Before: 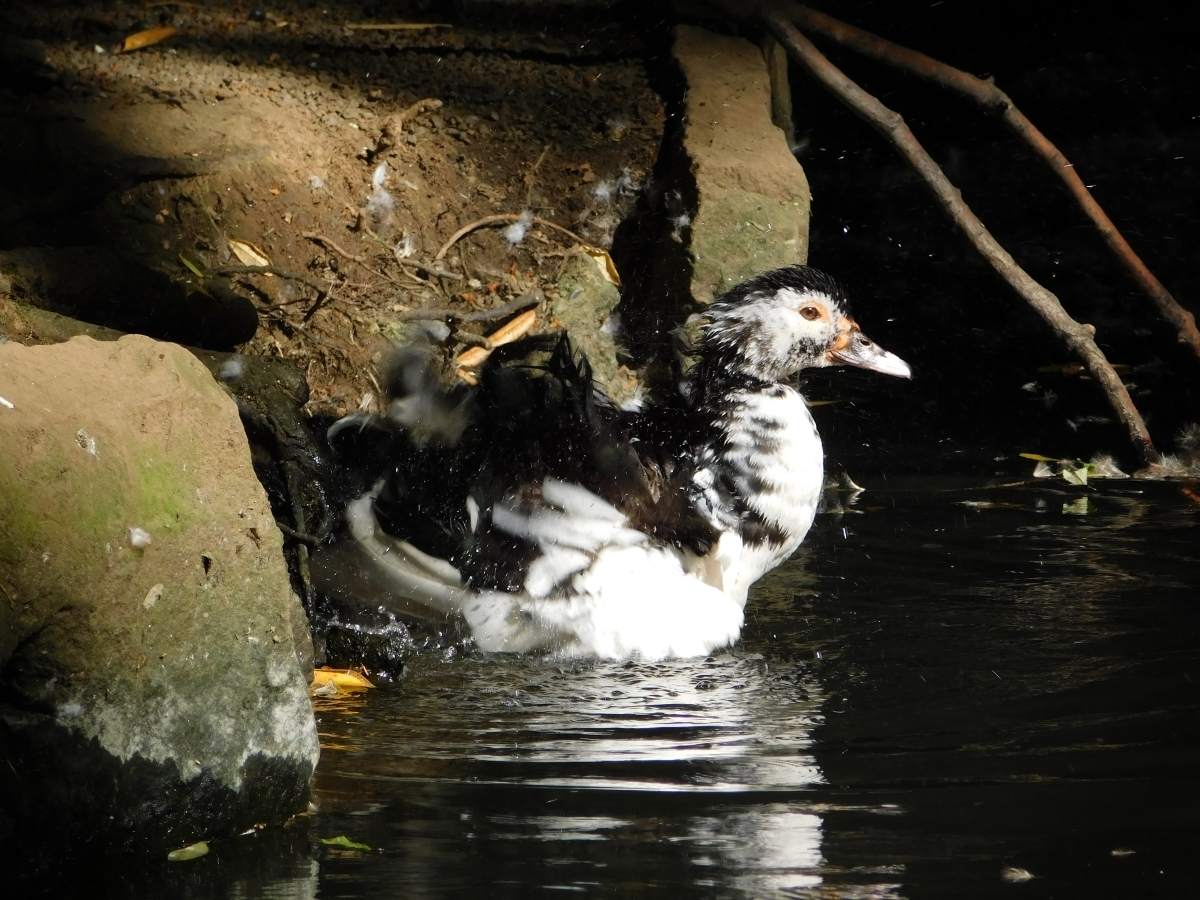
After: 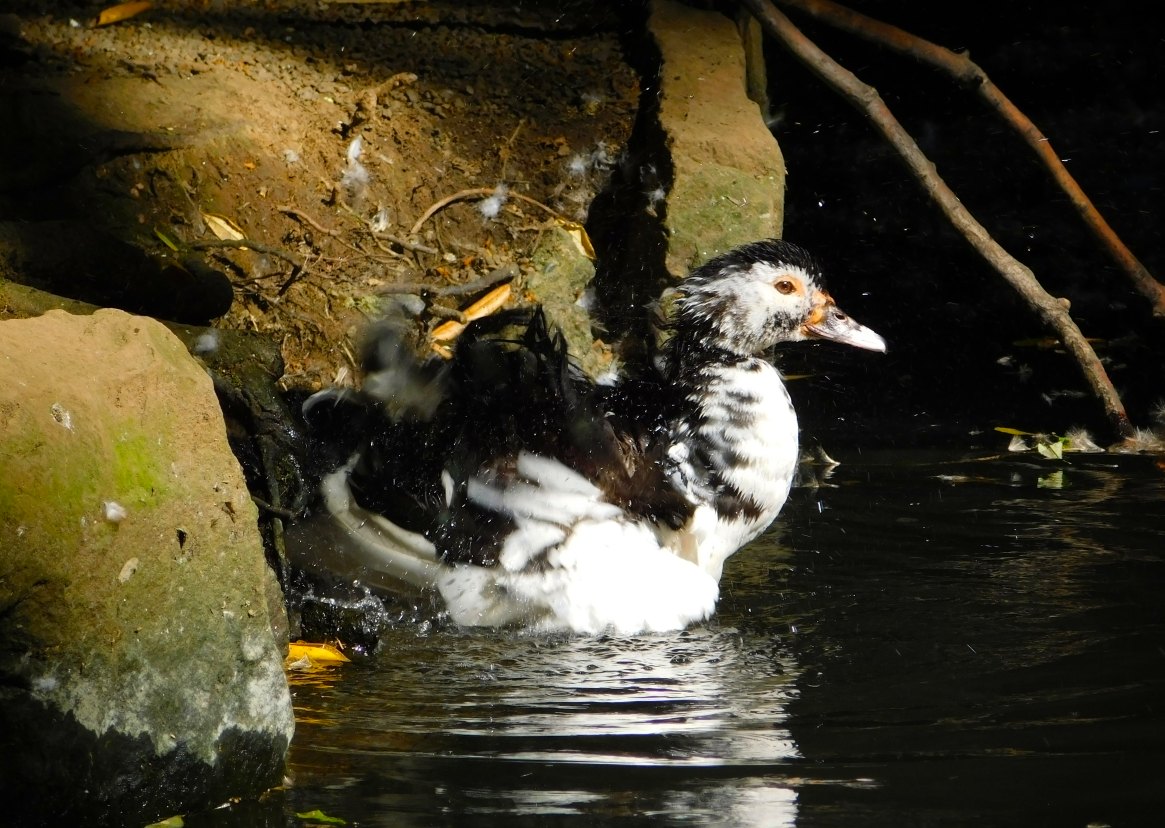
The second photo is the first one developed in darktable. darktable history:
color balance rgb: perceptual saturation grading › global saturation 34.442%
crop: left 2.117%, top 2.983%, right 0.796%, bottom 4.938%
